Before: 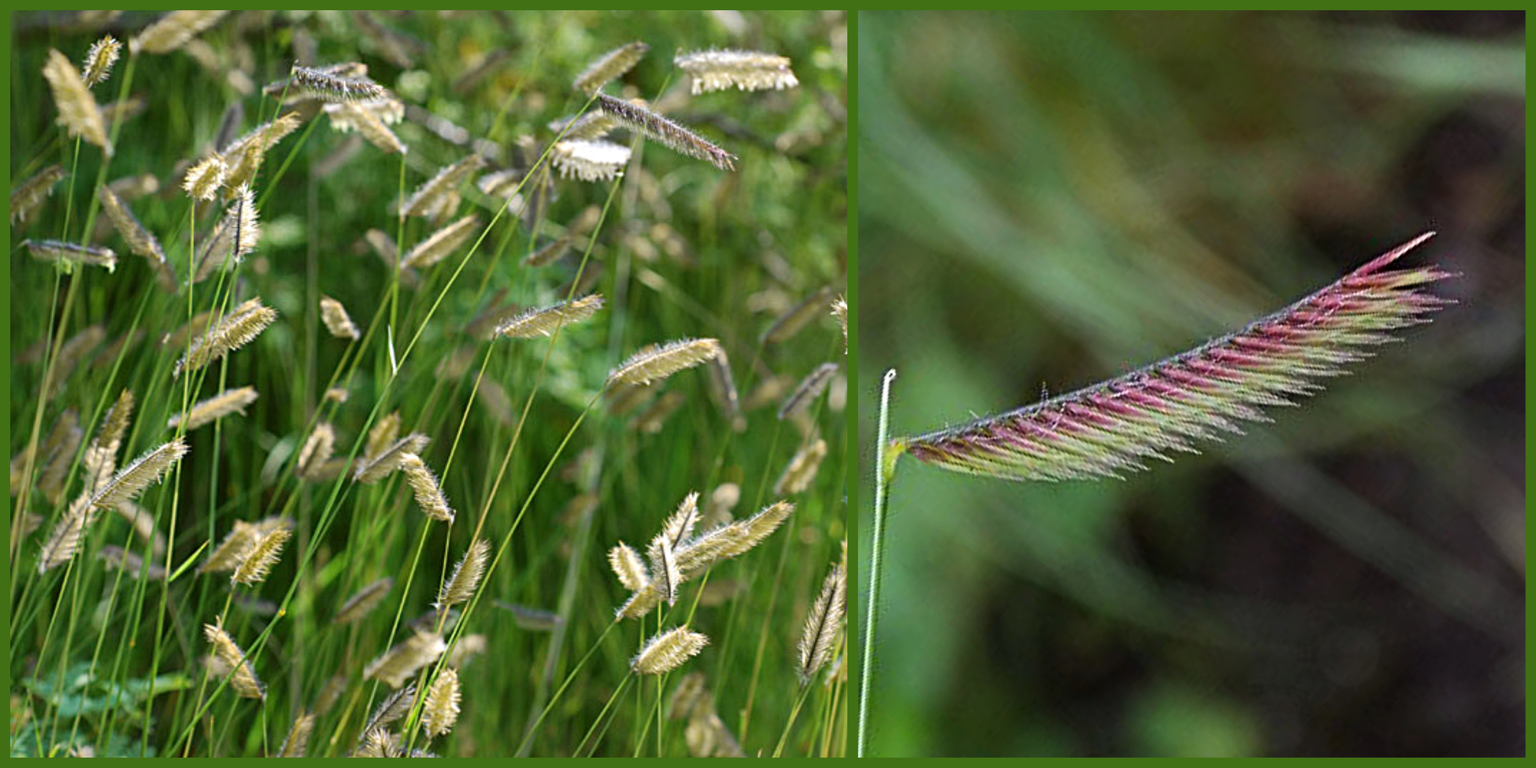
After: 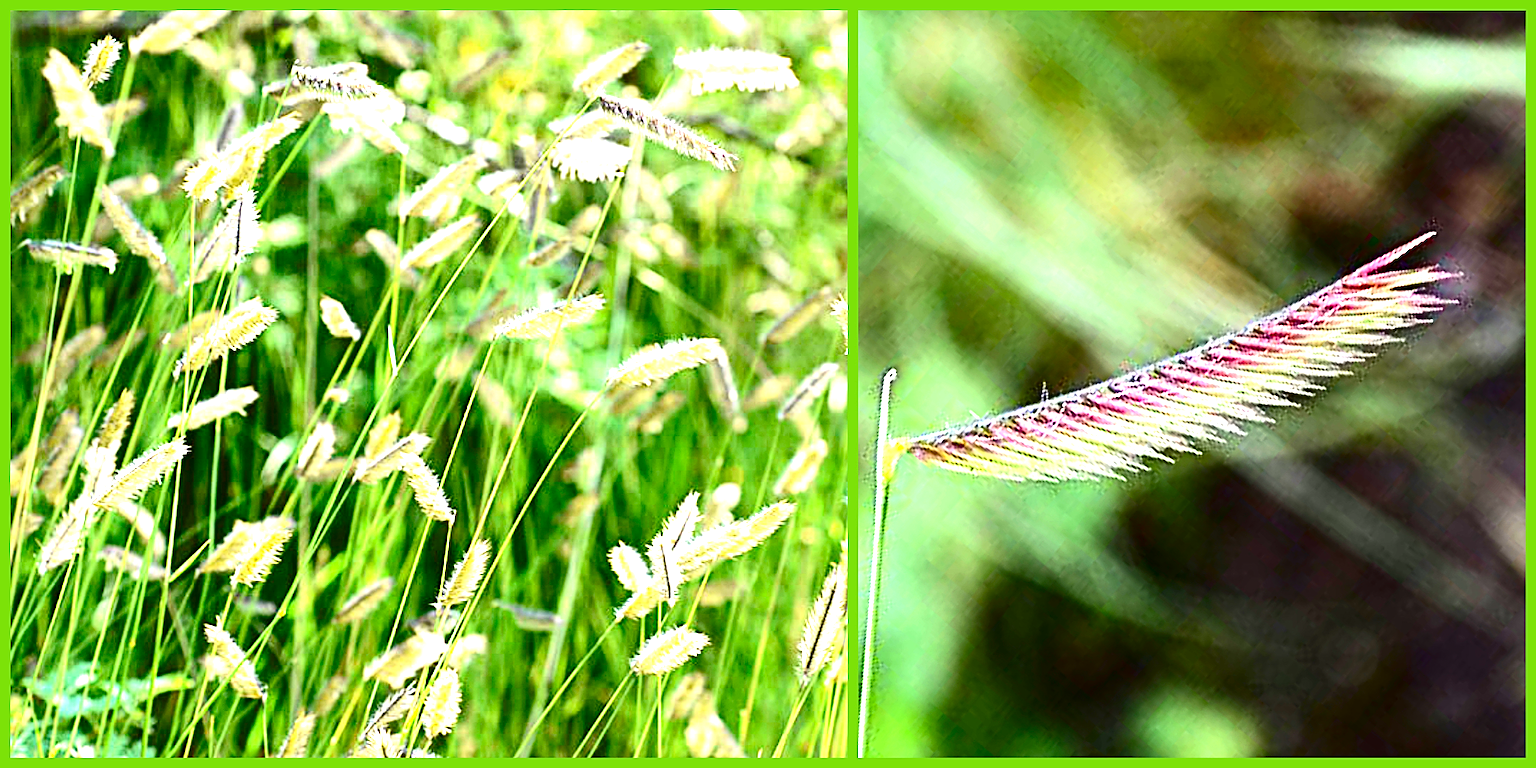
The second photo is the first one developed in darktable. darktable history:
sharpen: on, module defaults
exposure: black level correction 0, exposure 2.138 EV, compensate exposure bias true, compensate highlight preservation false
color balance rgb: perceptual saturation grading › global saturation 20%, perceptual saturation grading › highlights -25%, perceptual saturation grading › shadows 25%
contrast brightness saturation: contrast 0.24, brightness -0.24, saturation 0.14
